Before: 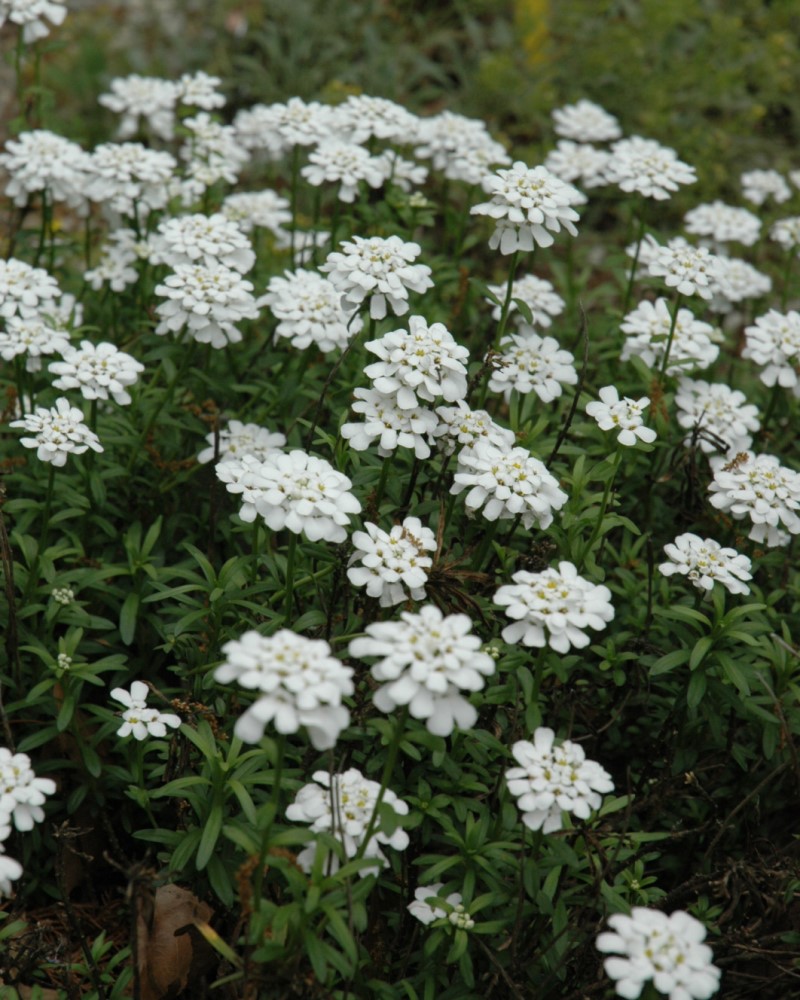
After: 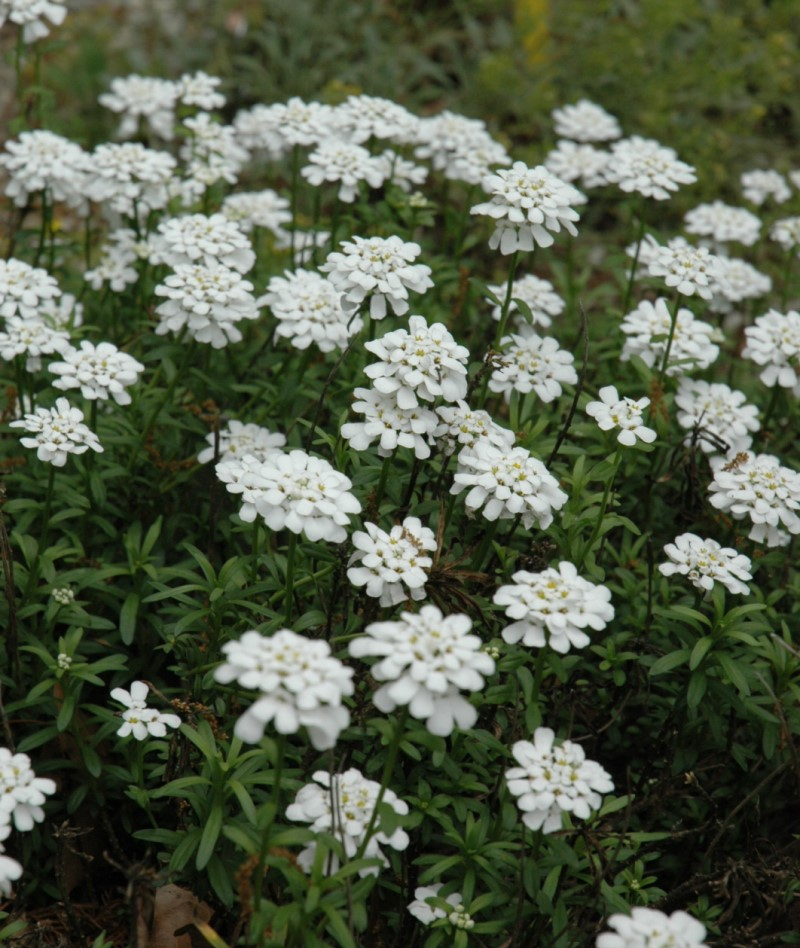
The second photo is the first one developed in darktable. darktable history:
crop and rotate: top 0%, bottom 5.163%
